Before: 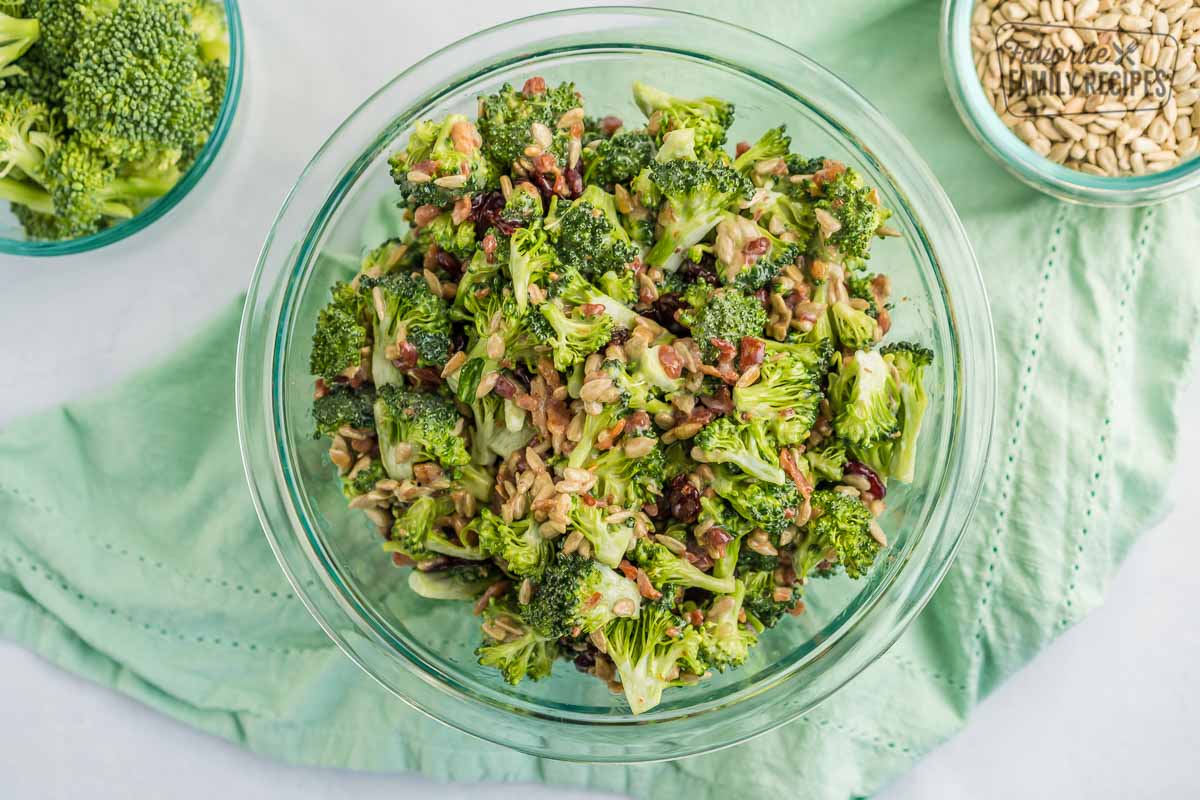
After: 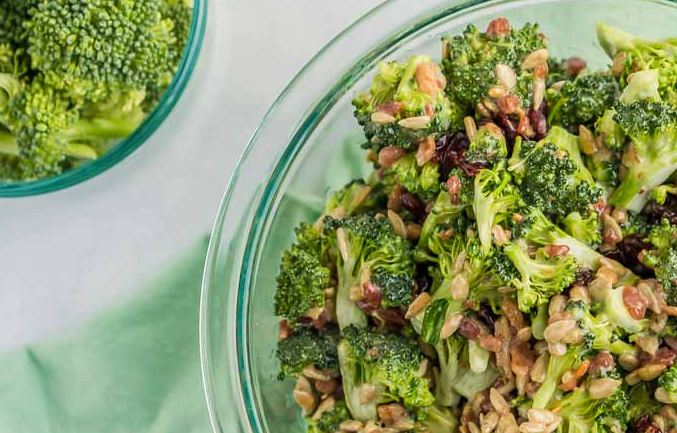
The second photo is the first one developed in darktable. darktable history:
crop and rotate: left 3.051%, top 7.569%, right 40.524%, bottom 38.253%
